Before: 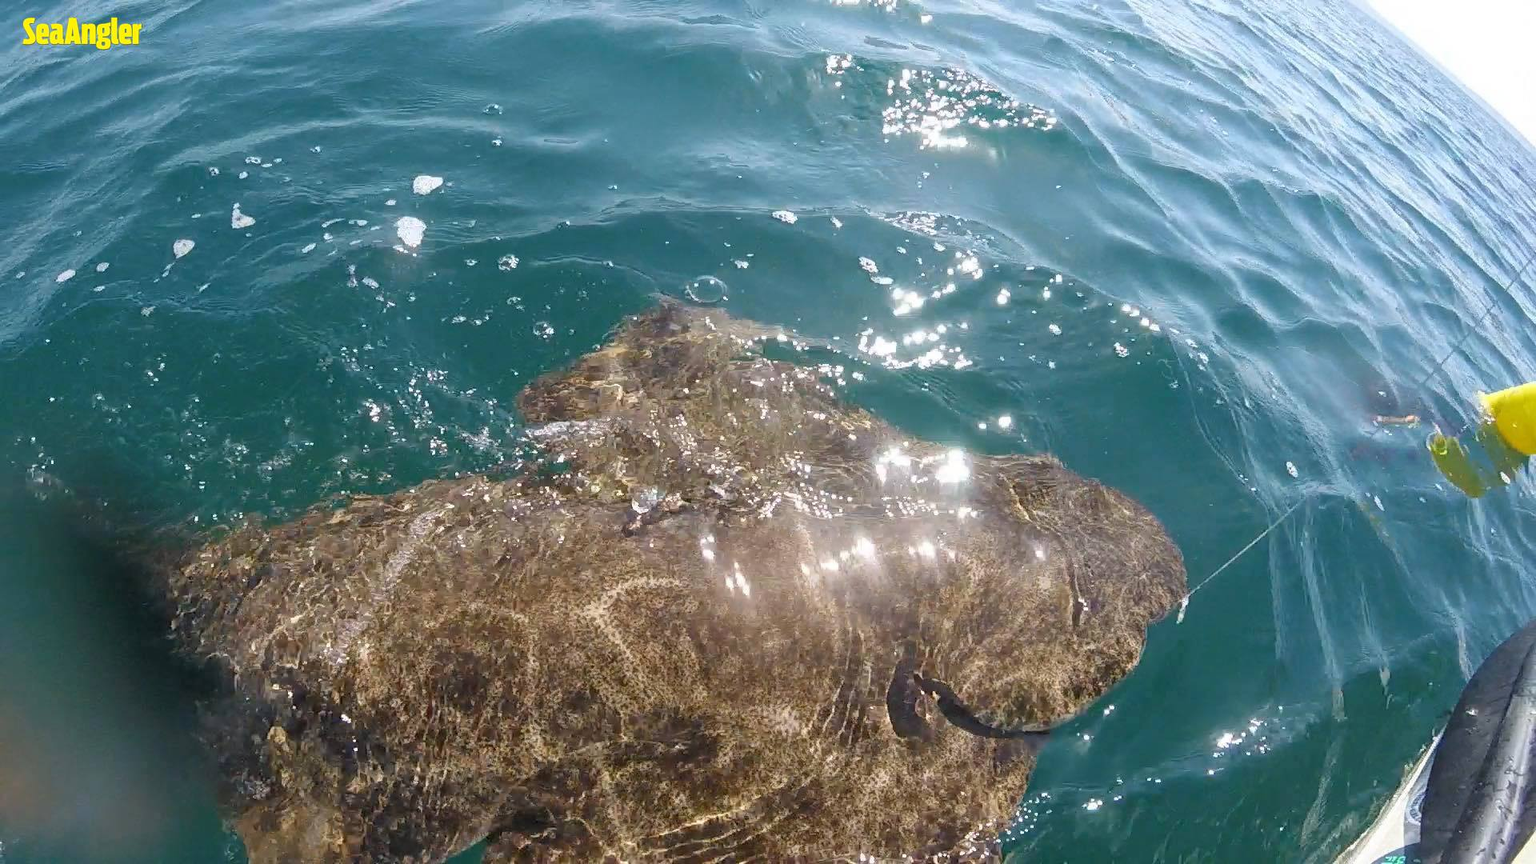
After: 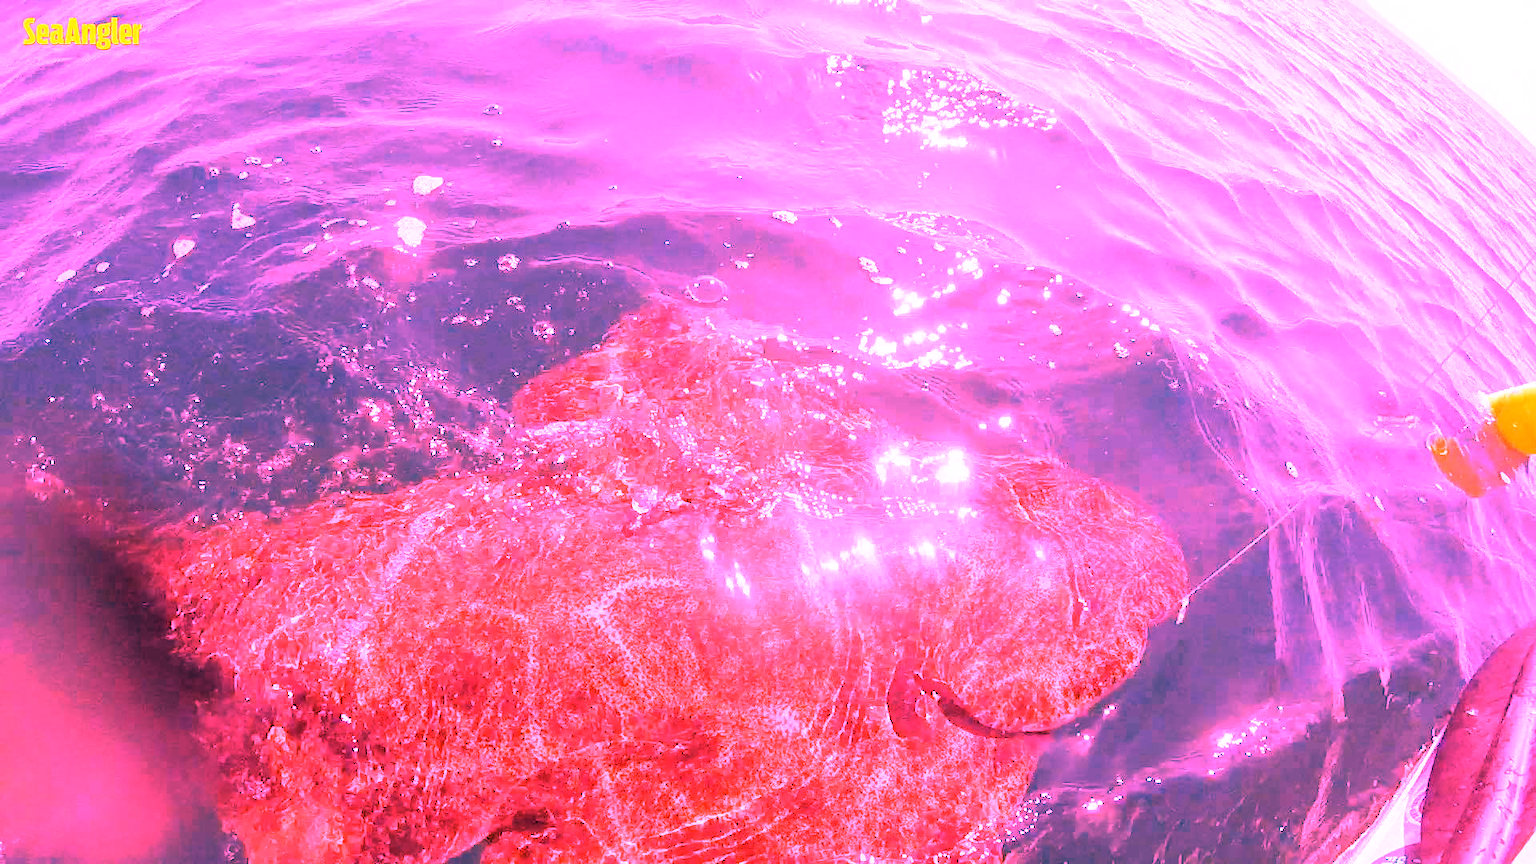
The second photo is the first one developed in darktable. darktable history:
color balance: mode lift, gamma, gain (sRGB), lift [0.97, 1, 1, 1], gamma [1.03, 1, 1, 1]
white balance: red 4.26, blue 1.802
